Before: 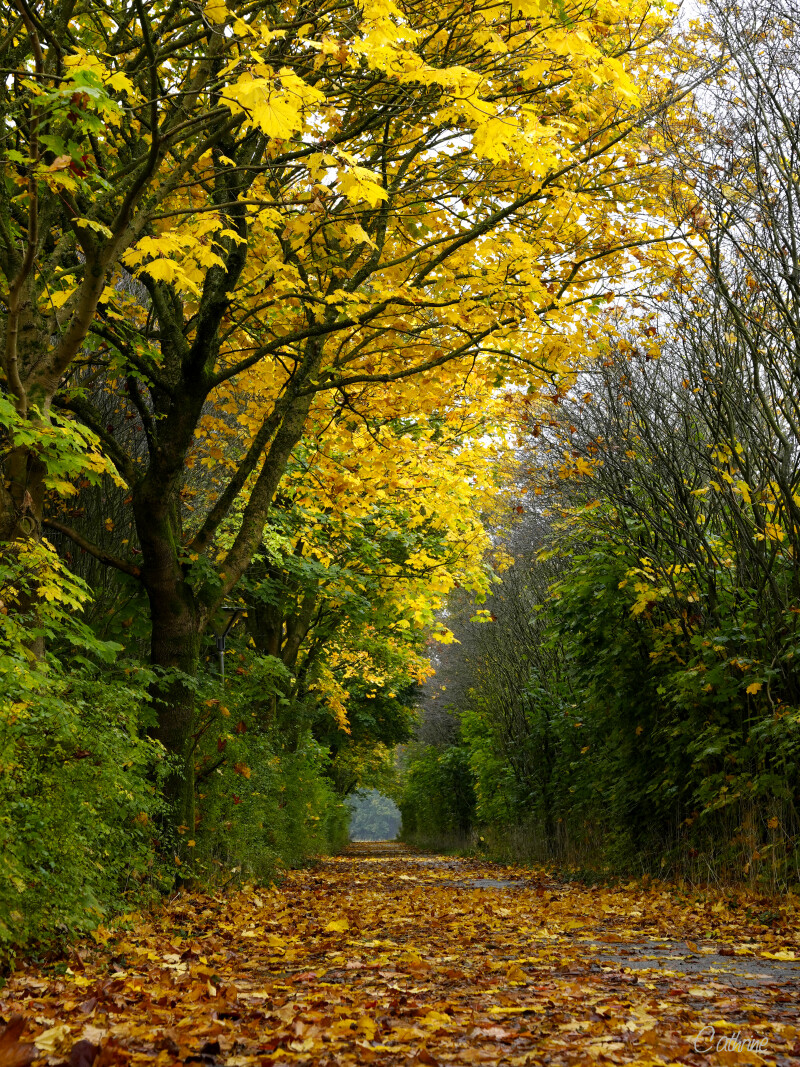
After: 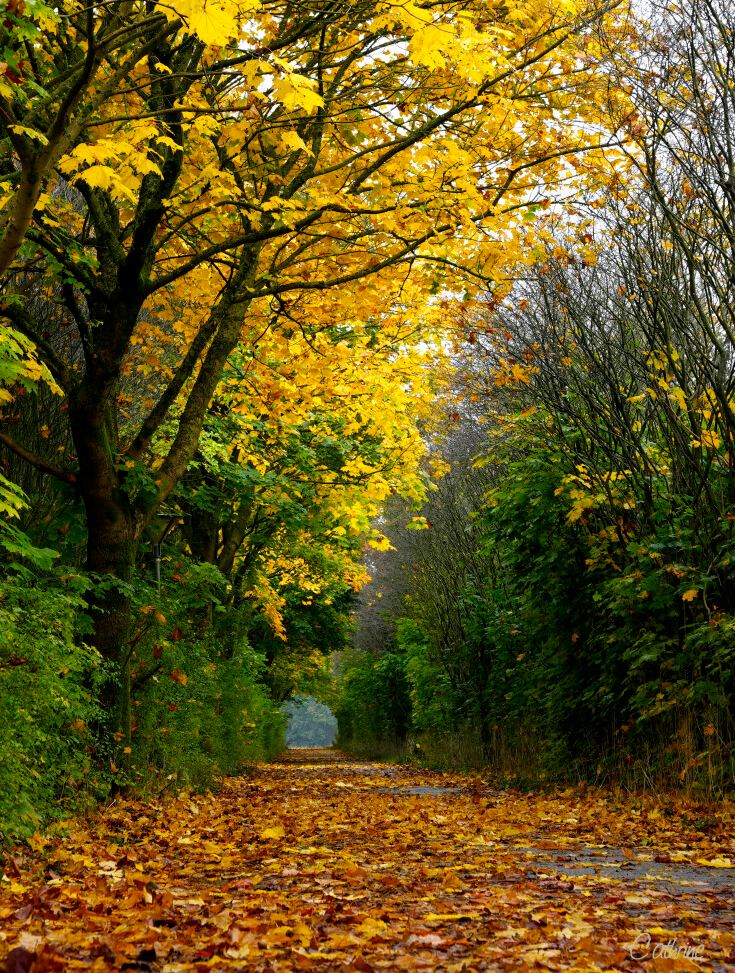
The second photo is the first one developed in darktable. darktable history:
crop and rotate: left 8.007%, top 8.763%
